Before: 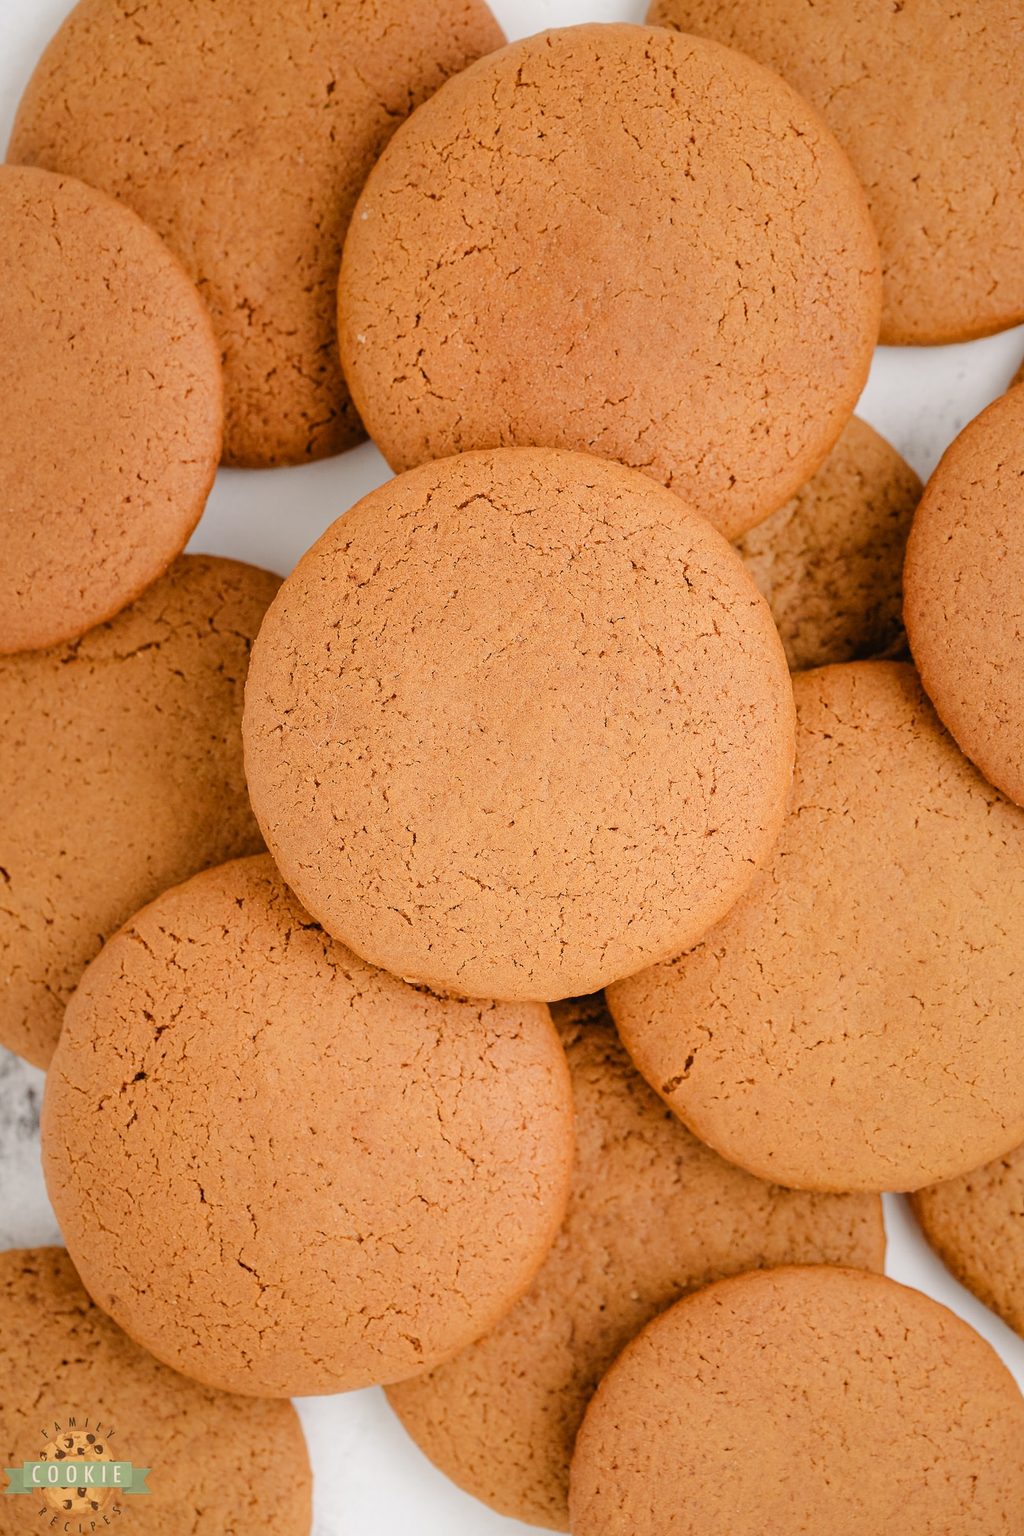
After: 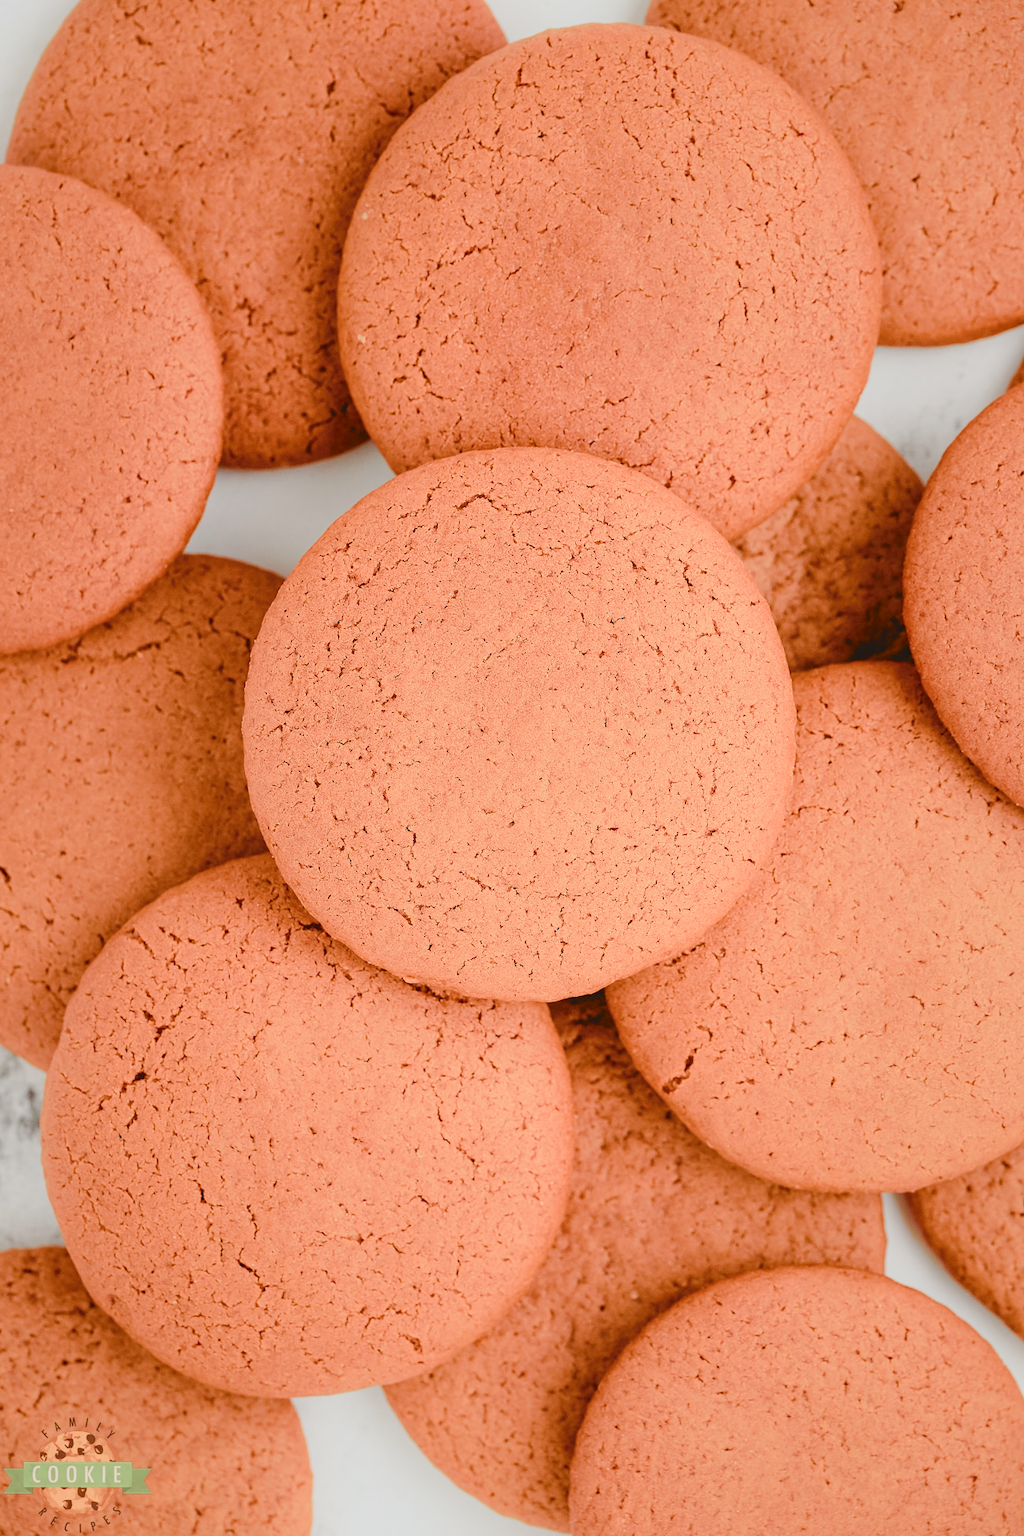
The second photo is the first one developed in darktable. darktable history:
contrast brightness saturation: contrast -0.11
color balance rgb: shadows lift › chroma 1%, shadows lift › hue 113°, highlights gain › chroma 0.2%, highlights gain › hue 333°, perceptual saturation grading › global saturation 20%, perceptual saturation grading › highlights -50%, perceptual saturation grading › shadows 25%, contrast -10%
tone curve: curves: ch0 [(0, 0.013) (0.104, 0.103) (0.258, 0.267) (0.448, 0.487) (0.709, 0.794) (0.895, 0.915) (0.994, 0.971)]; ch1 [(0, 0) (0.335, 0.298) (0.446, 0.413) (0.488, 0.484) (0.515, 0.508) (0.584, 0.623) (0.635, 0.661) (1, 1)]; ch2 [(0, 0) (0.314, 0.306) (0.436, 0.447) (0.502, 0.503) (0.538, 0.541) (0.568, 0.603) (0.641, 0.635) (0.717, 0.701) (1, 1)], color space Lab, independent channels, preserve colors none
